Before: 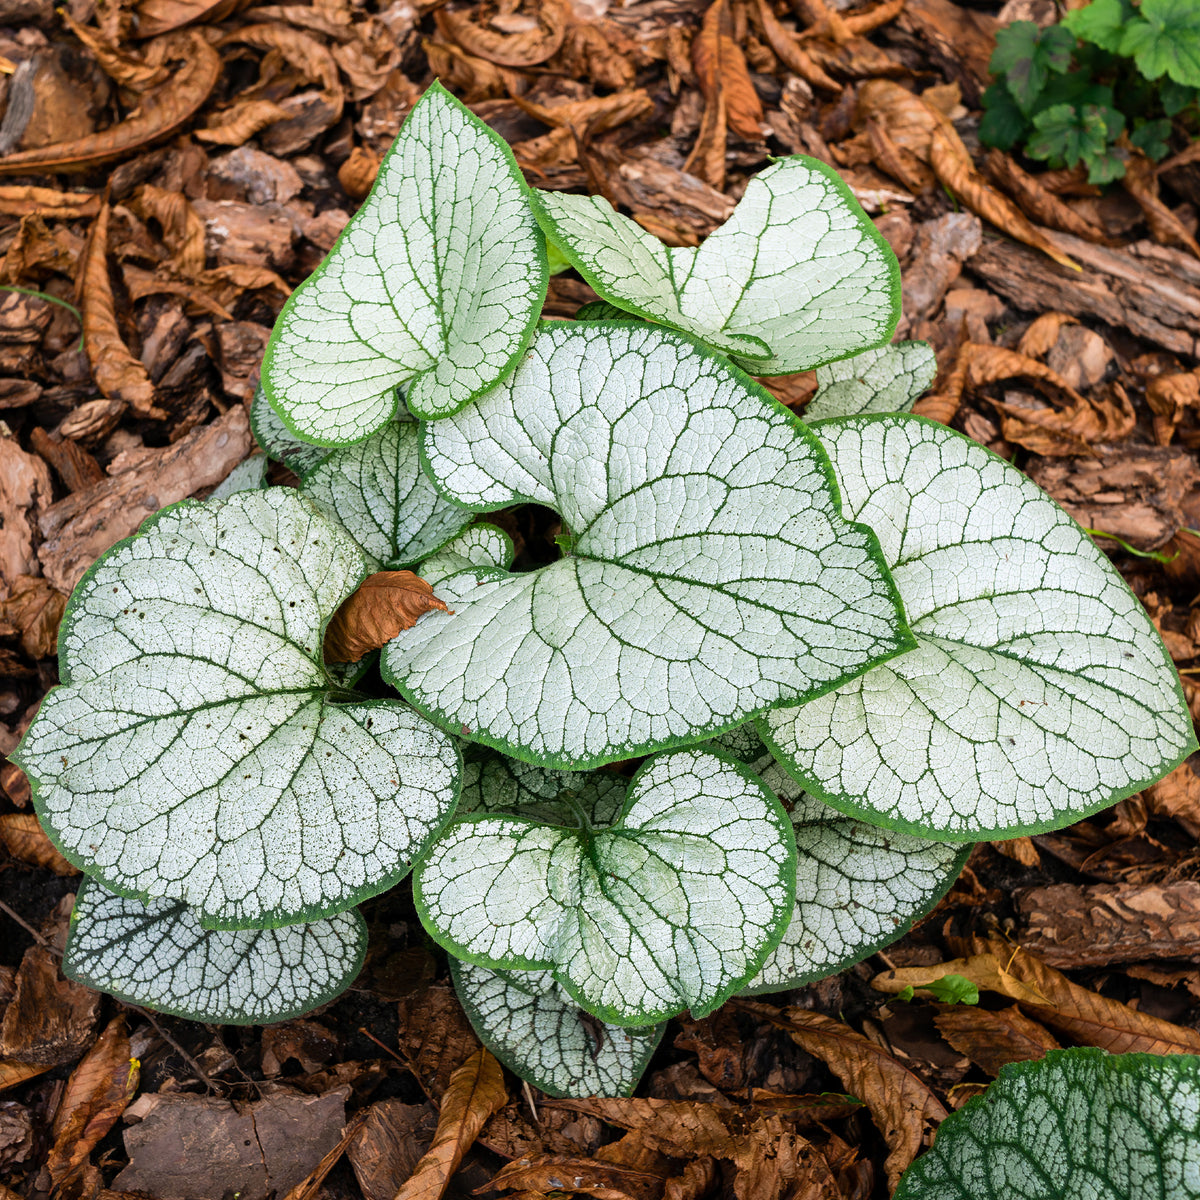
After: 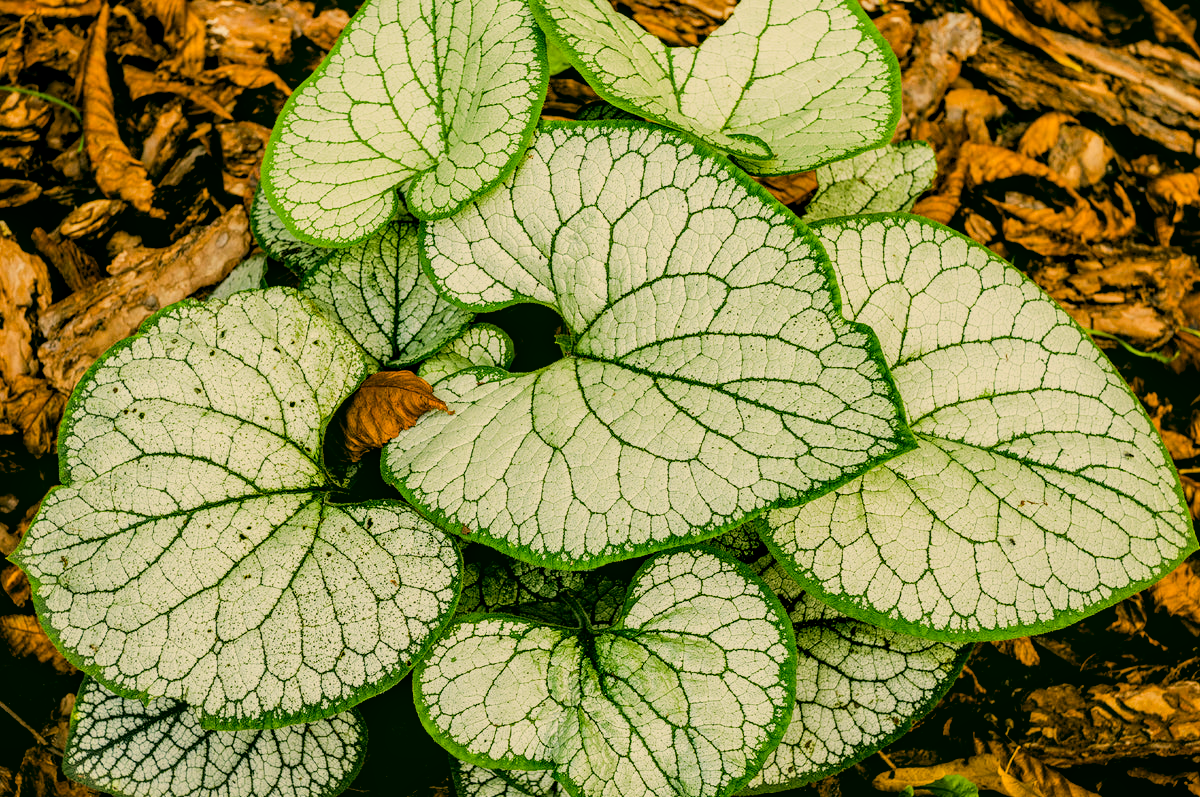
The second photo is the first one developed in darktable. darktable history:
local contrast: detail 130%
filmic rgb: black relative exposure -5.06 EV, white relative exposure 3.99 EV, threshold 2.96 EV, hardness 2.9, contrast 1.196, highlights saturation mix -29.69%, enable highlight reconstruction true
color balance rgb: power › chroma 2.475%, power › hue 69.99°, global offset › luminance -0.483%, linear chroma grading › global chroma 9.943%, perceptual saturation grading › global saturation 25.141%, global vibrance 0.274%
crop: top 16.747%, bottom 16.763%
color correction: highlights a* 5.04, highlights b* 23.98, shadows a* -16.07, shadows b* 3.99
